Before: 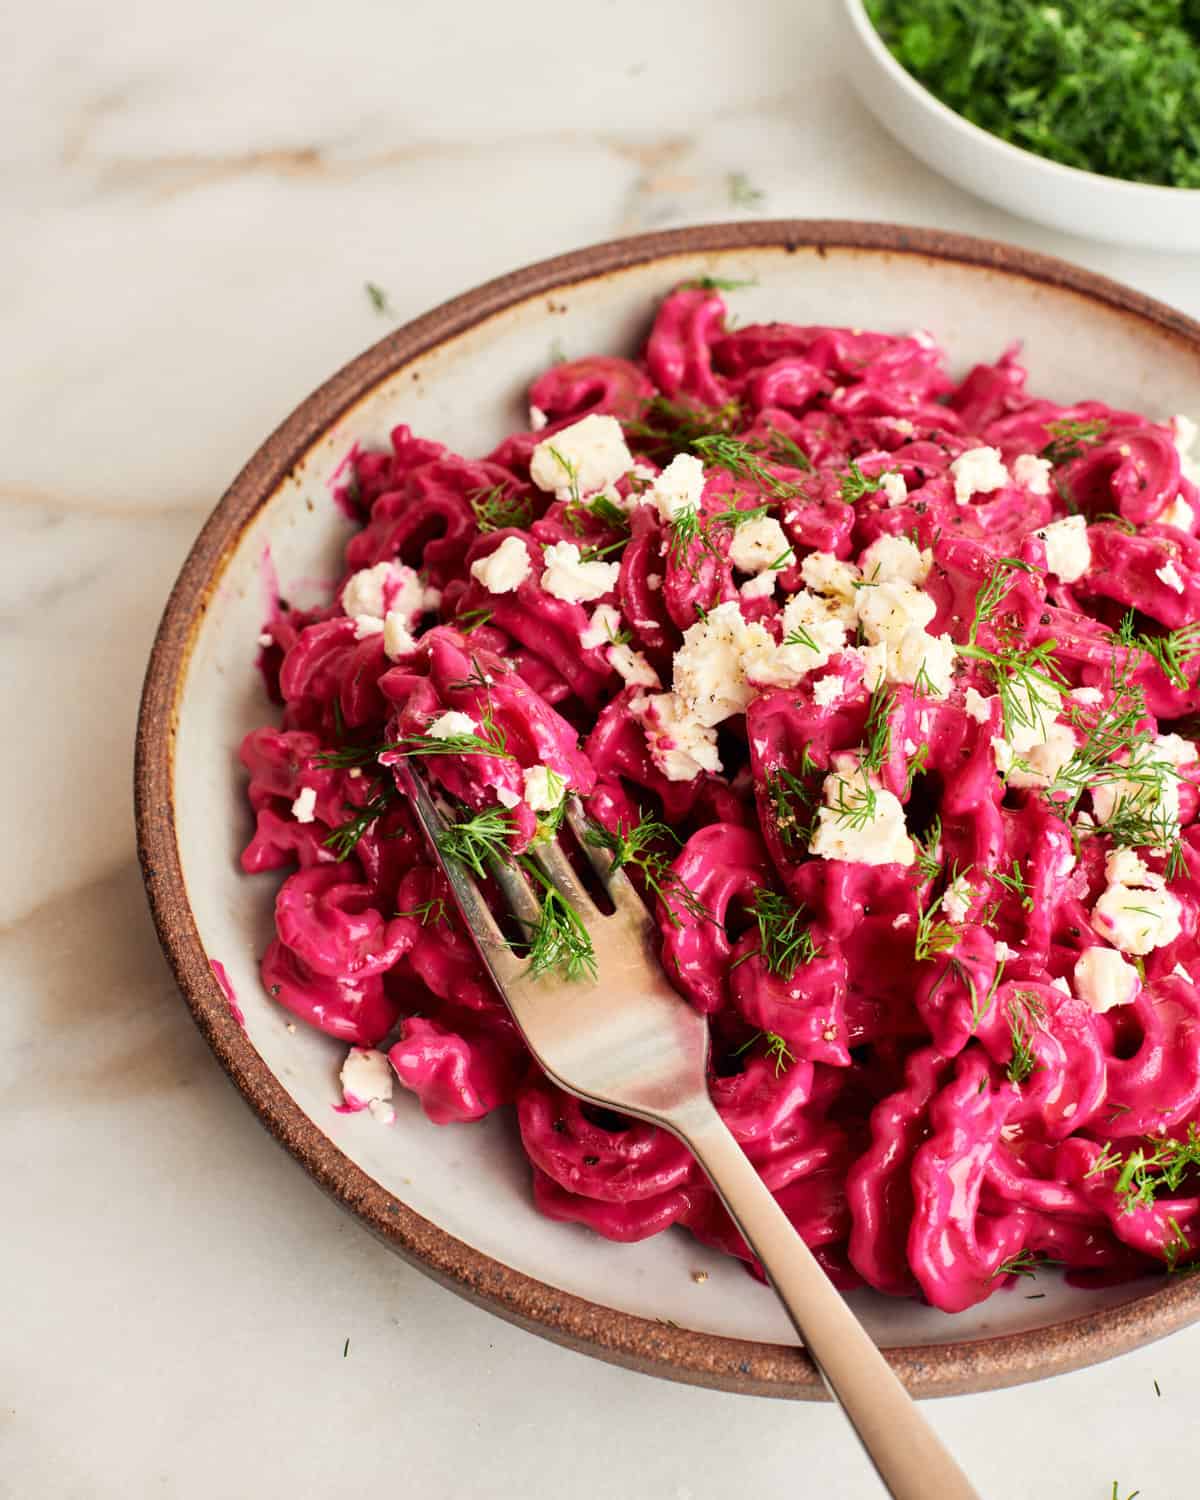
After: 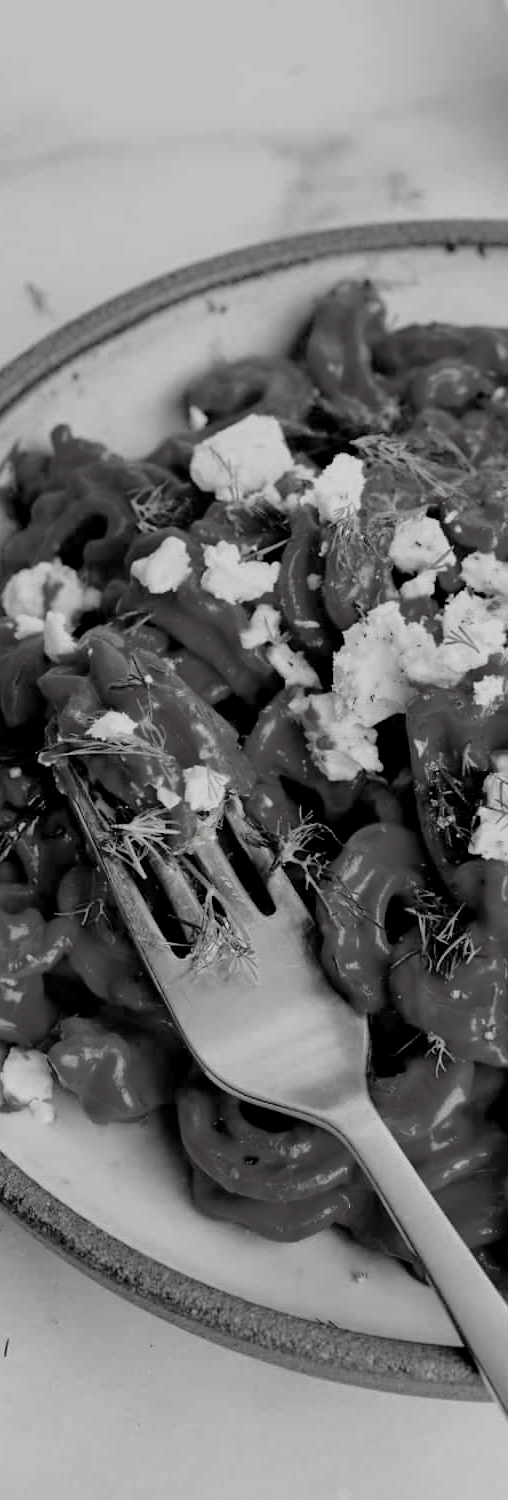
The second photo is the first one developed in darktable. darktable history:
filmic rgb: black relative exposure -7.65 EV, white relative exposure 4.56 EV, hardness 3.61
contrast brightness saturation: contrast -0.031, brightness -0.577, saturation -0.983
tone equalizer: -7 EV 0.158 EV, -6 EV 0.594 EV, -5 EV 1.15 EV, -4 EV 1.32 EV, -3 EV 1.14 EV, -2 EV 0.6 EV, -1 EV 0.163 EV, edges refinement/feathering 500, mask exposure compensation -1.57 EV, preserve details no
crop: left 28.389%, right 29.271%
color balance rgb: shadows lift › chroma 1.037%, shadows lift › hue 243.31°, global offset › luminance -0.28%, global offset › chroma 0.31%, global offset › hue 260.59°, perceptual saturation grading › global saturation 19.961%, perceptual brilliance grading › global brilliance -1.673%, perceptual brilliance grading › highlights -0.692%, perceptual brilliance grading › mid-tones -0.594%, perceptual brilliance grading › shadows -1.669%, contrast 5.372%
exposure: exposure 0.766 EV, compensate exposure bias true, compensate highlight preservation false
